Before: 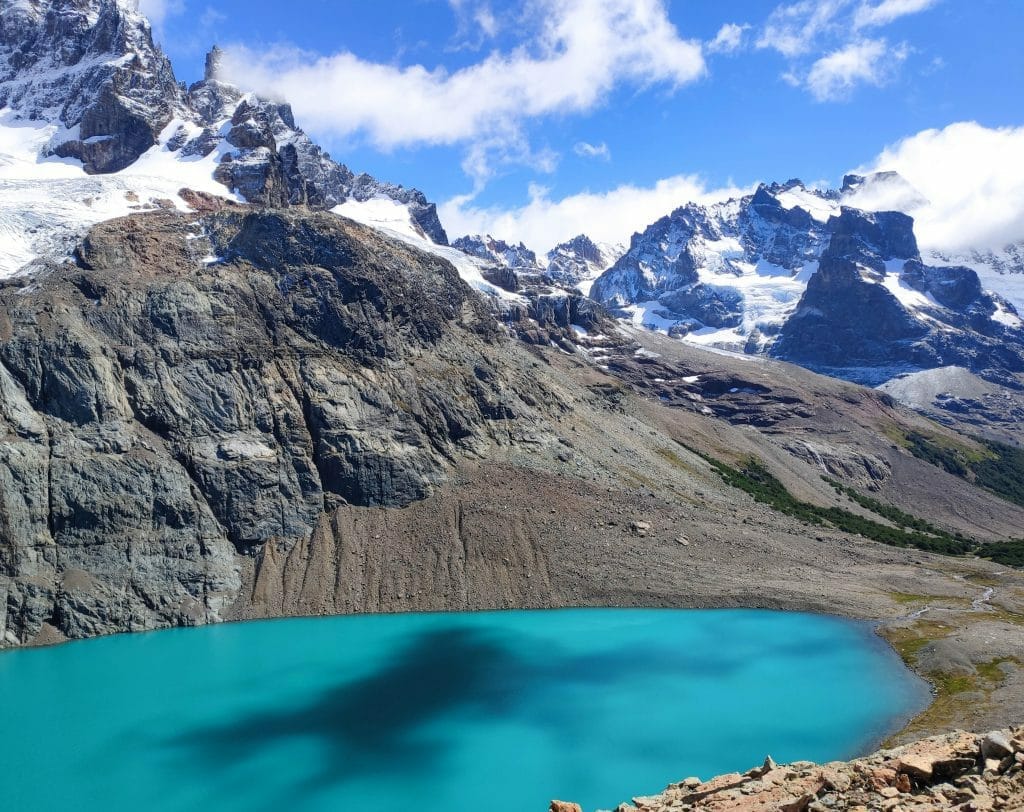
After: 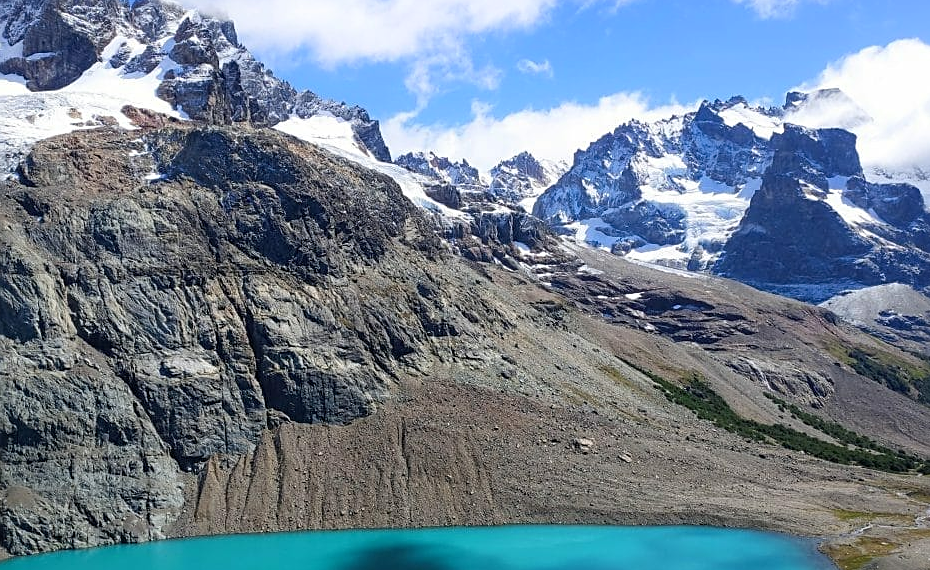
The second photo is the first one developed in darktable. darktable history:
shadows and highlights: shadows -23.08, highlights 46.15, soften with gaussian
crop: left 5.596%, top 10.314%, right 3.534%, bottom 19.395%
sharpen: on, module defaults
